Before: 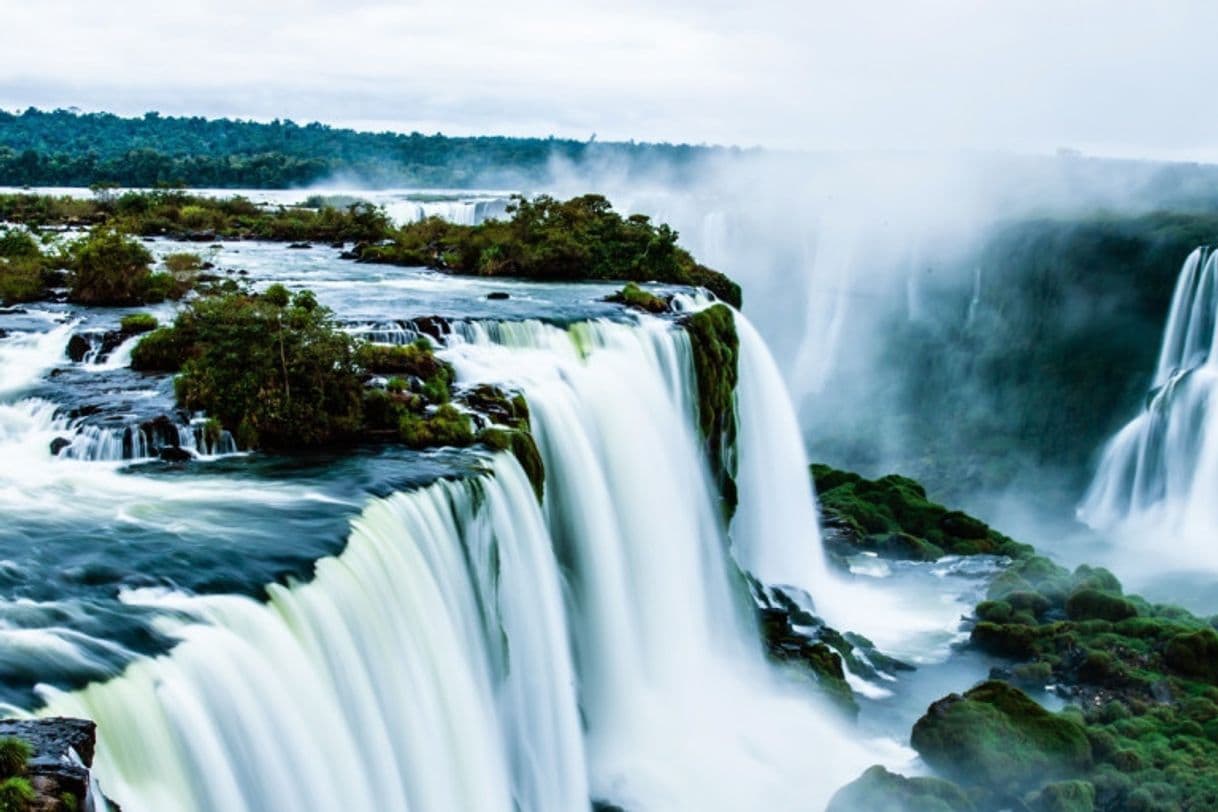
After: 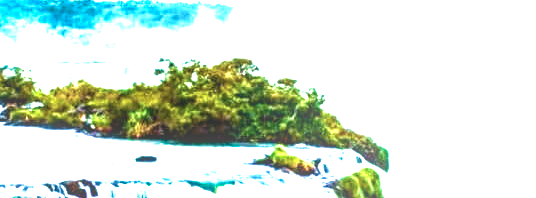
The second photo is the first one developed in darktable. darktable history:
velvia: strength 74.44%
crop: left 28.959%, top 16.876%, right 26.86%, bottom 57.797%
local contrast: on, module defaults
exposure: black level correction 0, exposure 1.2 EV, compensate highlight preservation false
color balance rgb: highlights gain › chroma 1.718%, highlights gain › hue 56.85°, global offset › luminance -0.41%, perceptual saturation grading › global saturation 18.237%, perceptual brilliance grading › highlights 47.097%, perceptual brilliance grading › mid-tones 22.282%, perceptual brilliance grading › shadows -6.672%
